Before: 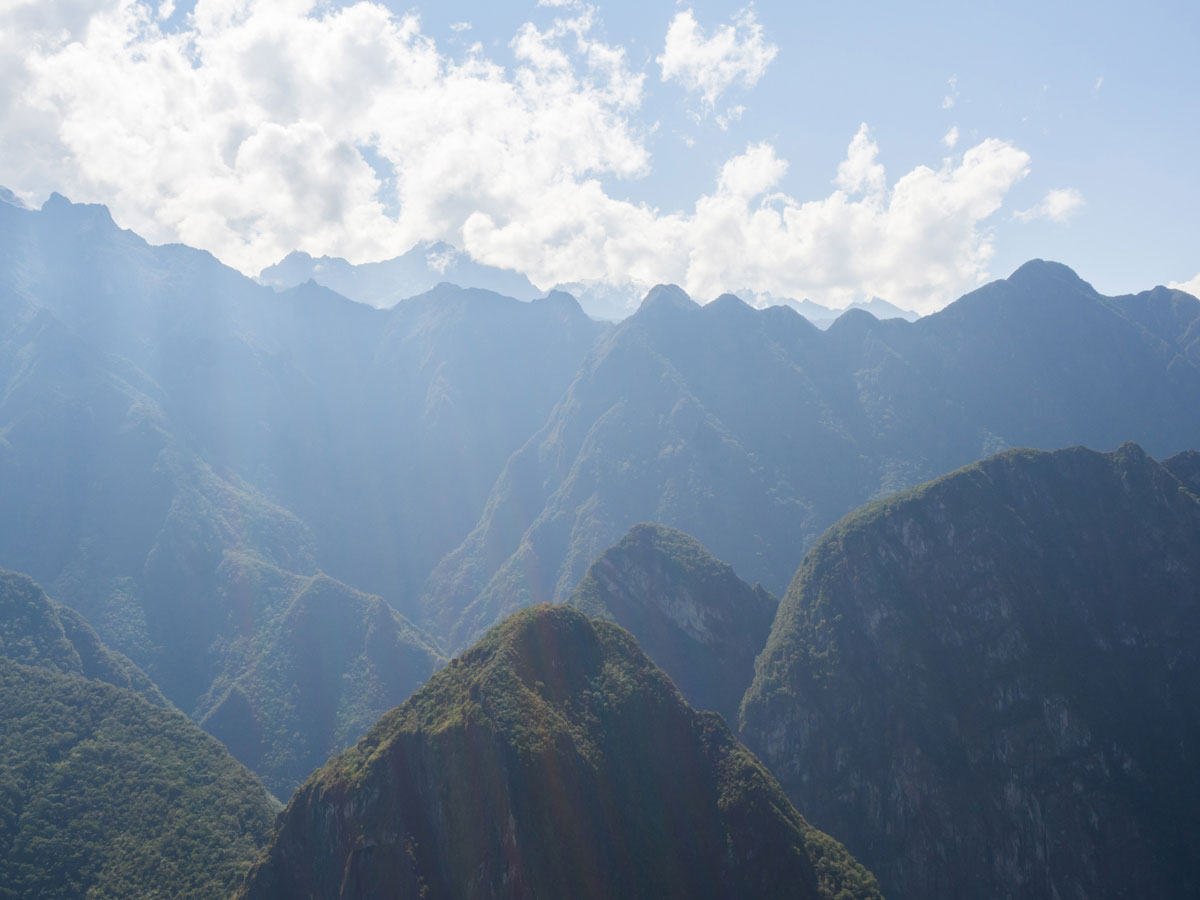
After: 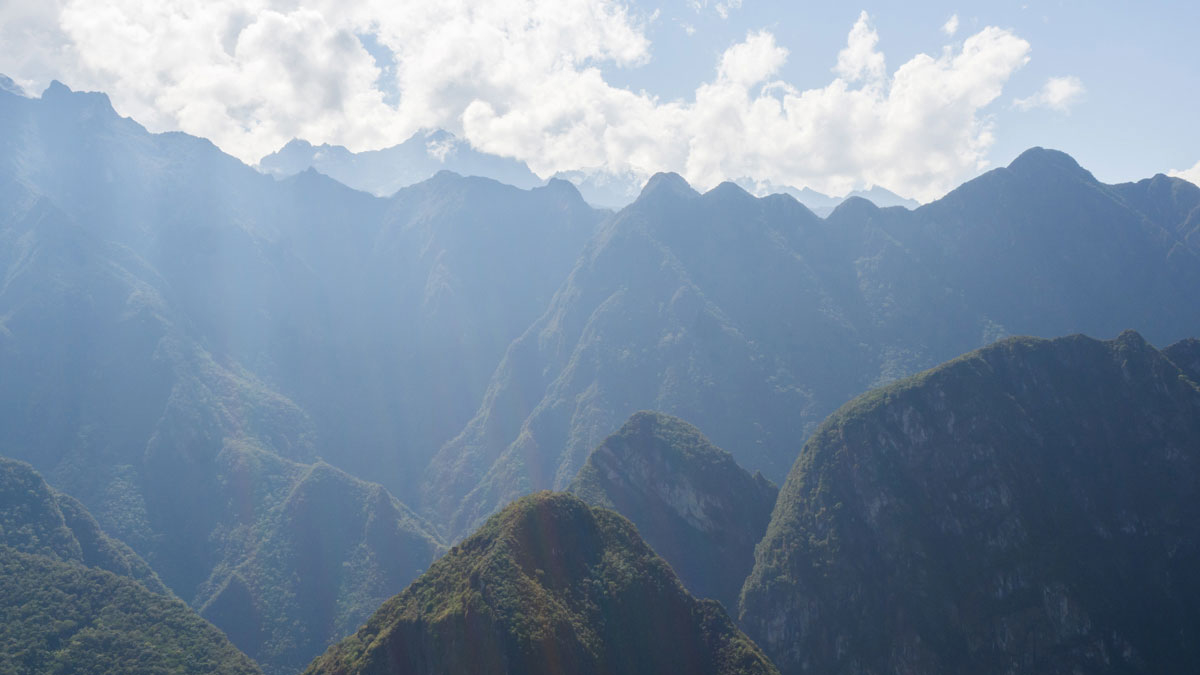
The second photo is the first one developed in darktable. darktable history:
contrast brightness saturation: contrast 0.03, brightness -0.04
crop and rotate: top 12.5%, bottom 12.5%
